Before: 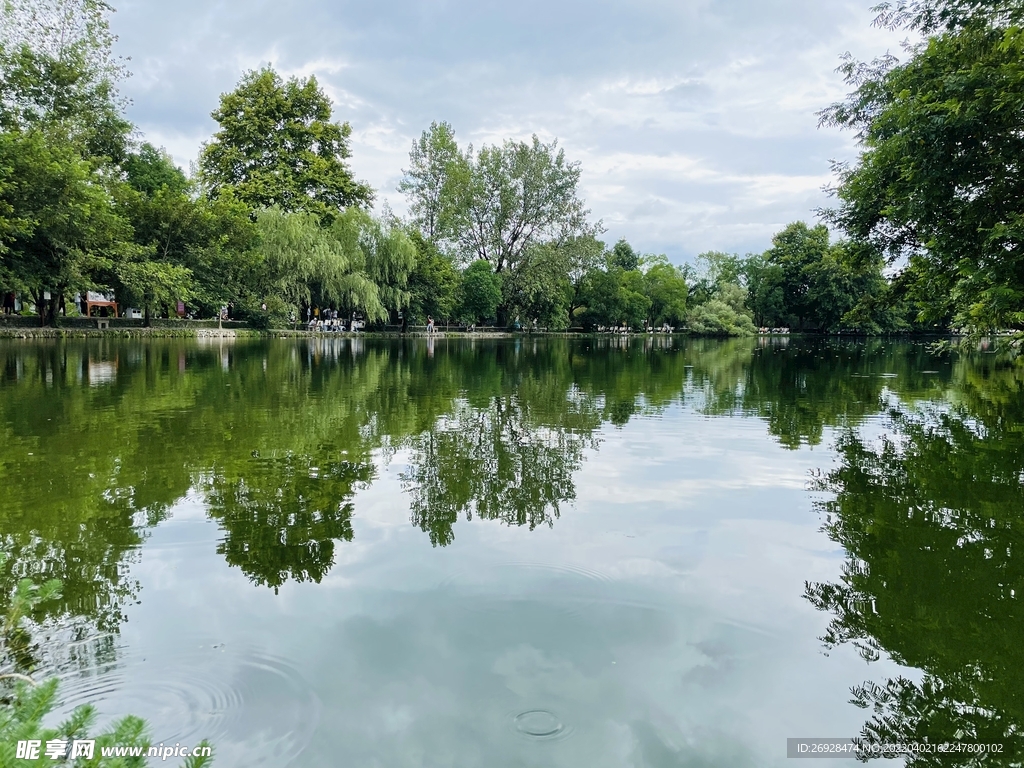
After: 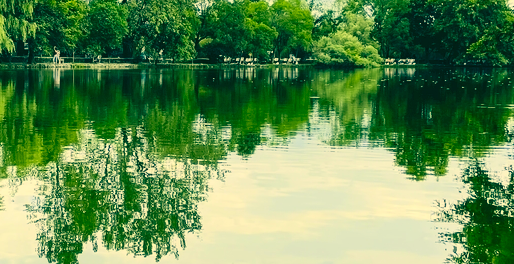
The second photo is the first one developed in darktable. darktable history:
crop: left 36.614%, top 35.07%, right 13.158%, bottom 30.449%
color correction: highlights a* 2.23, highlights b* 33.97, shadows a* -36.02, shadows b* -5.74
contrast brightness saturation: contrast 0.197, brightness 0.159, saturation 0.218
